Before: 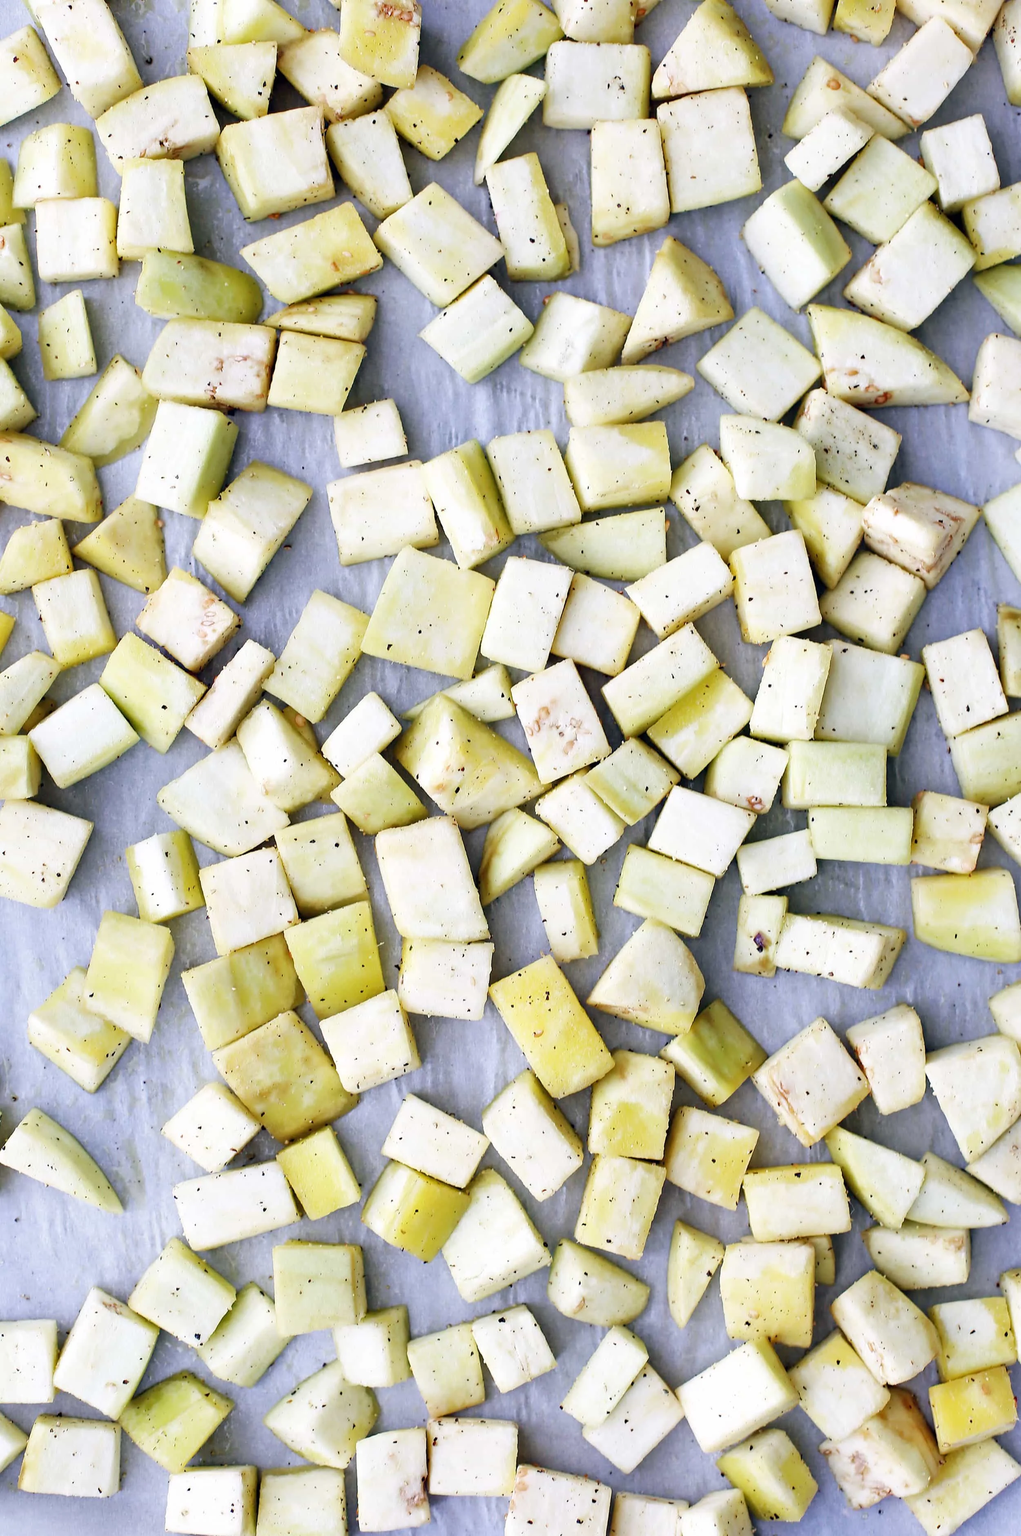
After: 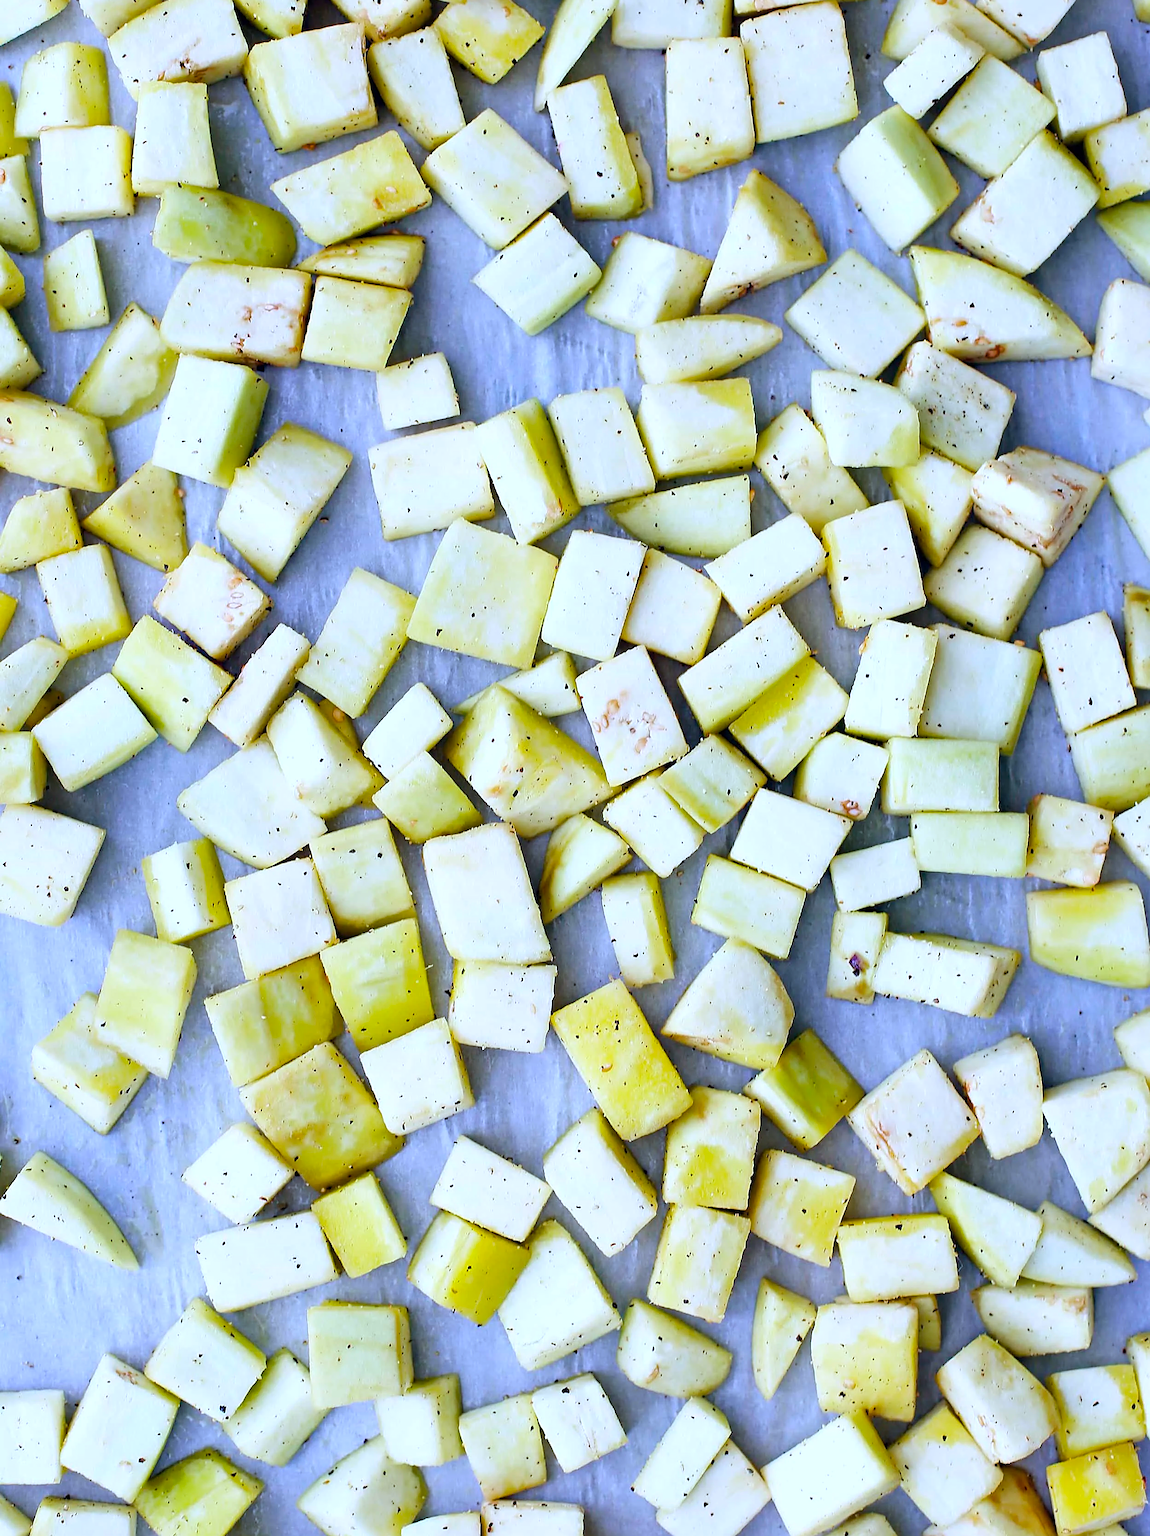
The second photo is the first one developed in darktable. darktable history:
sharpen: on, module defaults
color balance rgb: linear chroma grading › global chroma 15%, perceptual saturation grading › global saturation 30%
color zones: curves: ch1 [(0, 0.469) (0.01, 0.469) (0.12, 0.446) (0.248, 0.469) (0.5, 0.5) (0.748, 0.5) (0.99, 0.469) (1, 0.469)]
crop and rotate: top 5.609%, bottom 5.609%
color calibration: x 0.37, y 0.382, temperature 4313.32 K
